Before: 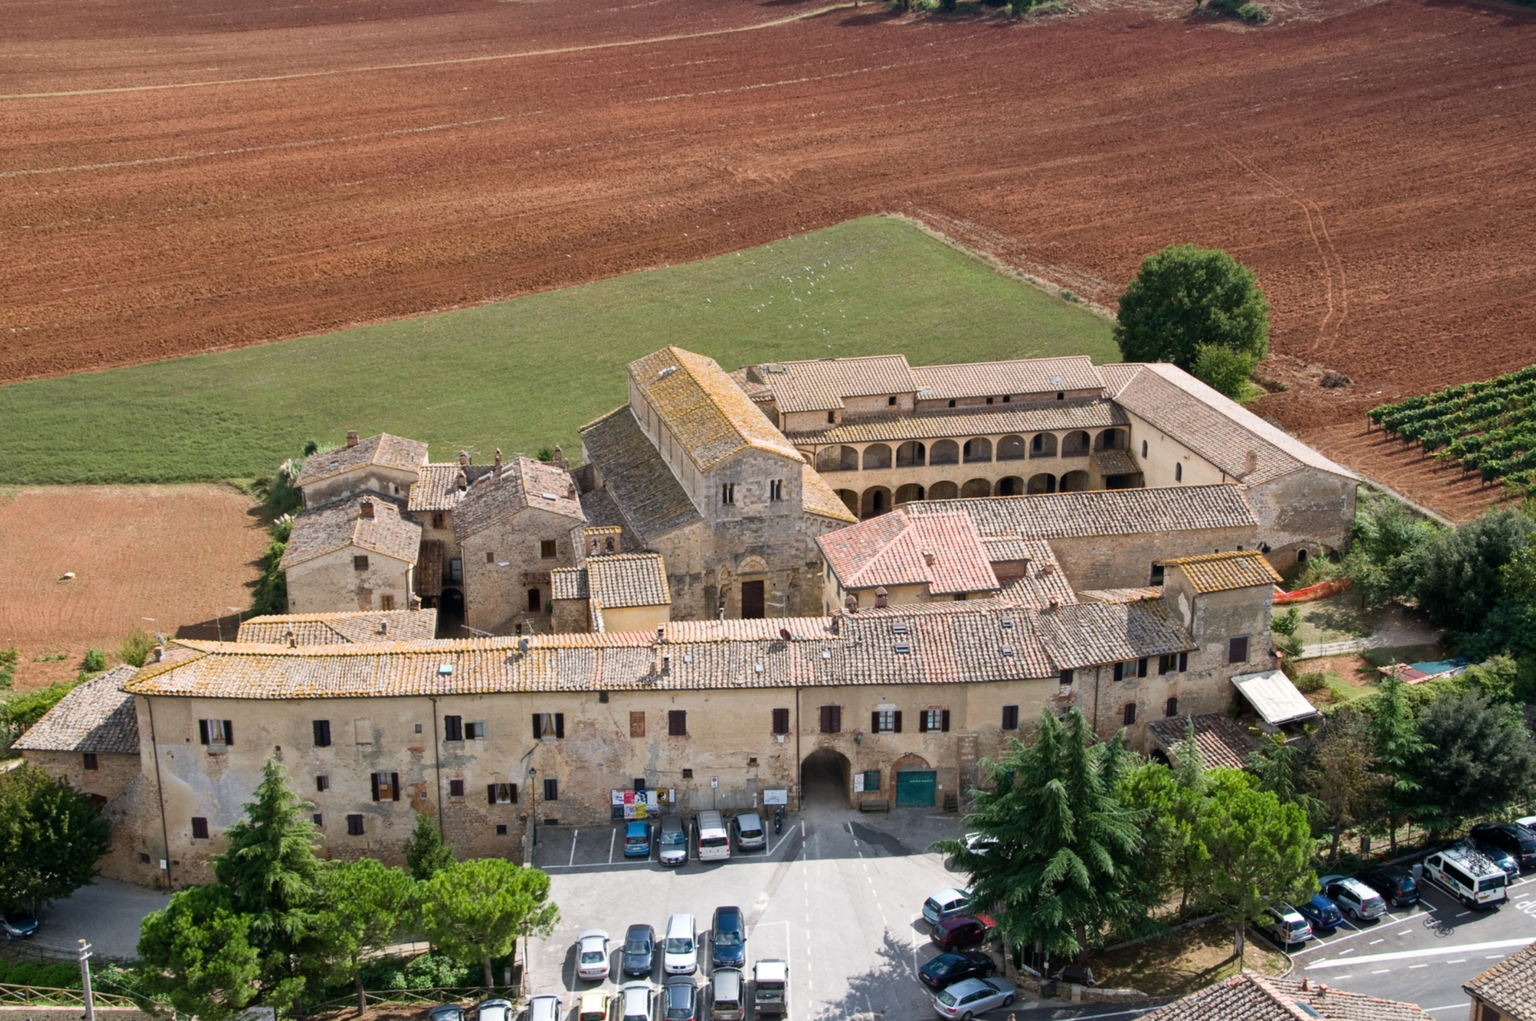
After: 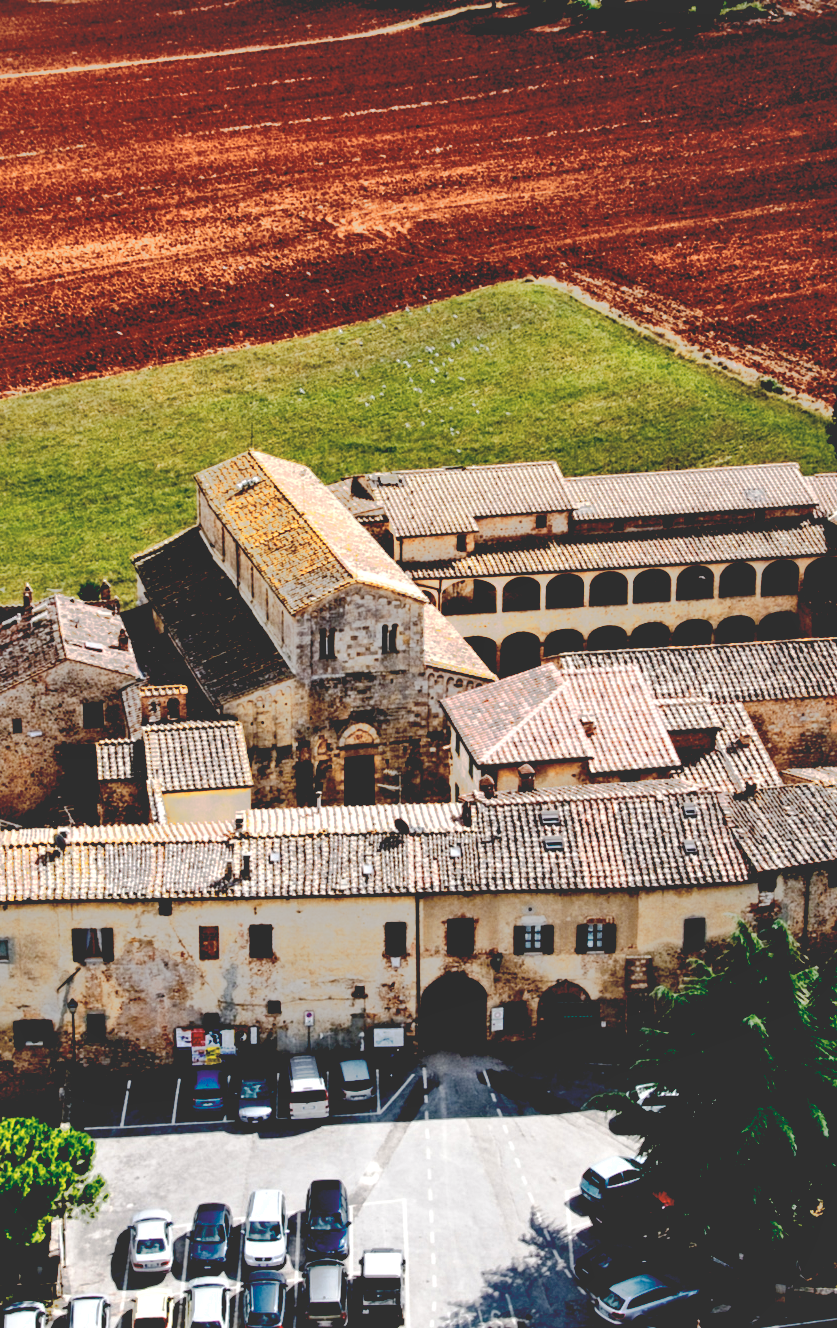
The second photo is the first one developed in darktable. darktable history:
crop: left 31.065%, right 27.036%
color balance rgb: shadows lift › hue 87.61°, perceptual saturation grading › global saturation 20%, perceptual saturation grading › highlights -25.21%, perceptual saturation grading › shadows 49.768%, perceptual brilliance grading › highlights 3.535%, perceptual brilliance grading › mid-tones -18.116%, perceptual brilliance grading › shadows -40.992%
shadows and highlights: radius 128.26, shadows 21.24, highlights -22.8, low approximation 0.01
color zones: curves: ch0 [(0.018, 0.548) (0.224, 0.64) (0.425, 0.447) (0.675, 0.575) (0.732, 0.579)]; ch1 [(0.066, 0.487) (0.25, 0.5) (0.404, 0.43) (0.75, 0.421) (0.956, 0.421)]; ch2 [(0.044, 0.561) (0.215, 0.465) (0.399, 0.544) (0.465, 0.548) (0.614, 0.447) (0.724, 0.43) (0.882, 0.623) (0.956, 0.632)]
exposure: compensate highlight preservation false
base curve: curves: ch0 [(0.065, 0.026) (0.236, 0.358) (0.53, 0.546) (0.777, 0.841) (0.924, 0.992)], preserve colors none
local contrast: mode bilateral grid, contrast 20, coarseness 51, detail 120%, midtone range 0.2
